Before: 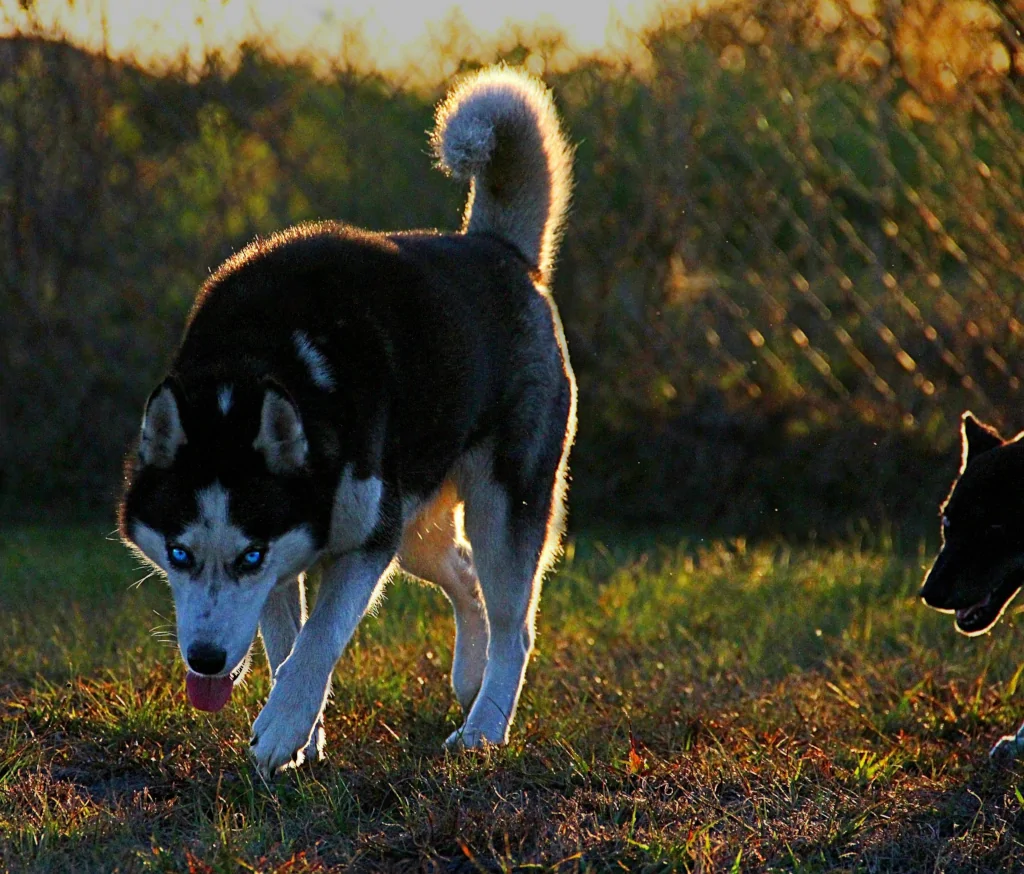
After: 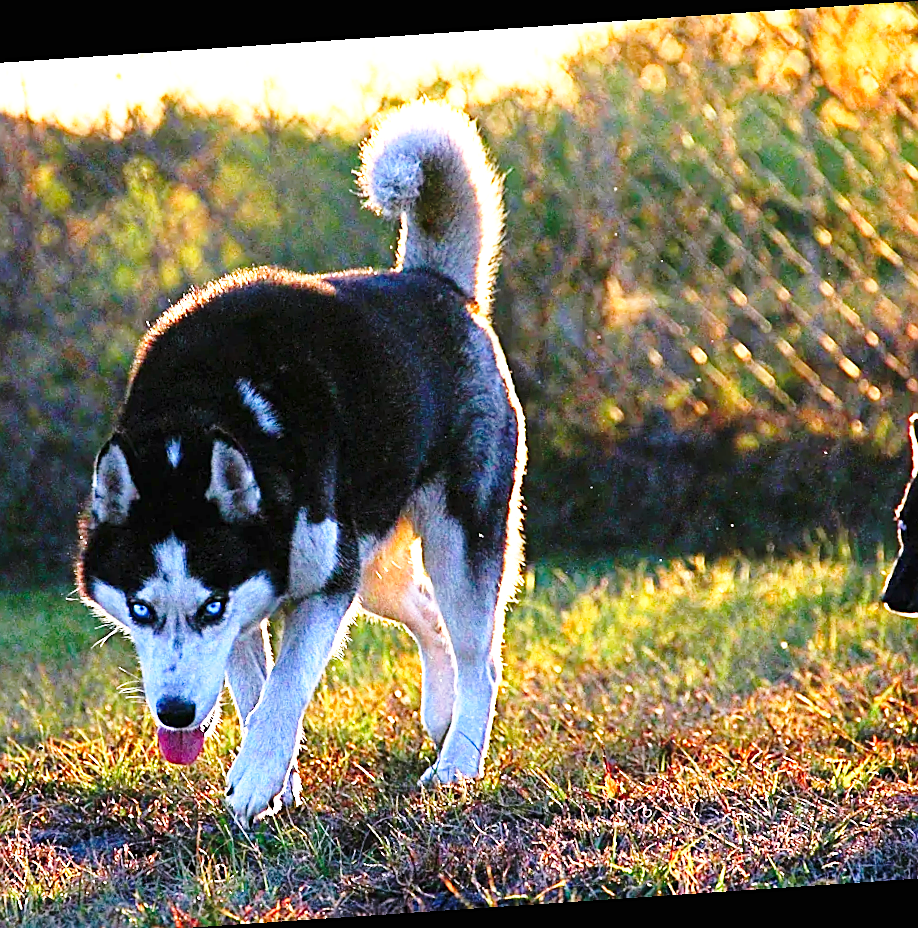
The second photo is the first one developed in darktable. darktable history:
crop: left 7.598%, right 7.873%
white balance: red 1.042, blue 1.17
base curve: curves: ch0 [(0, 0) (0.028, 0.03) (0.121, 0.232) (0.46, 0.748) (0.859, 0.968) (1, 1)], preserve colors none
rgb levels: preserve colors max RGB
sharpen: on, module defaults
exposure: black level correction 0, exposure 1.5 EV, compensate exposure bias true, compensate highlight preservation false
rotate and perspective: rotation -4.2°, shear 0.006, automatic cropping off
